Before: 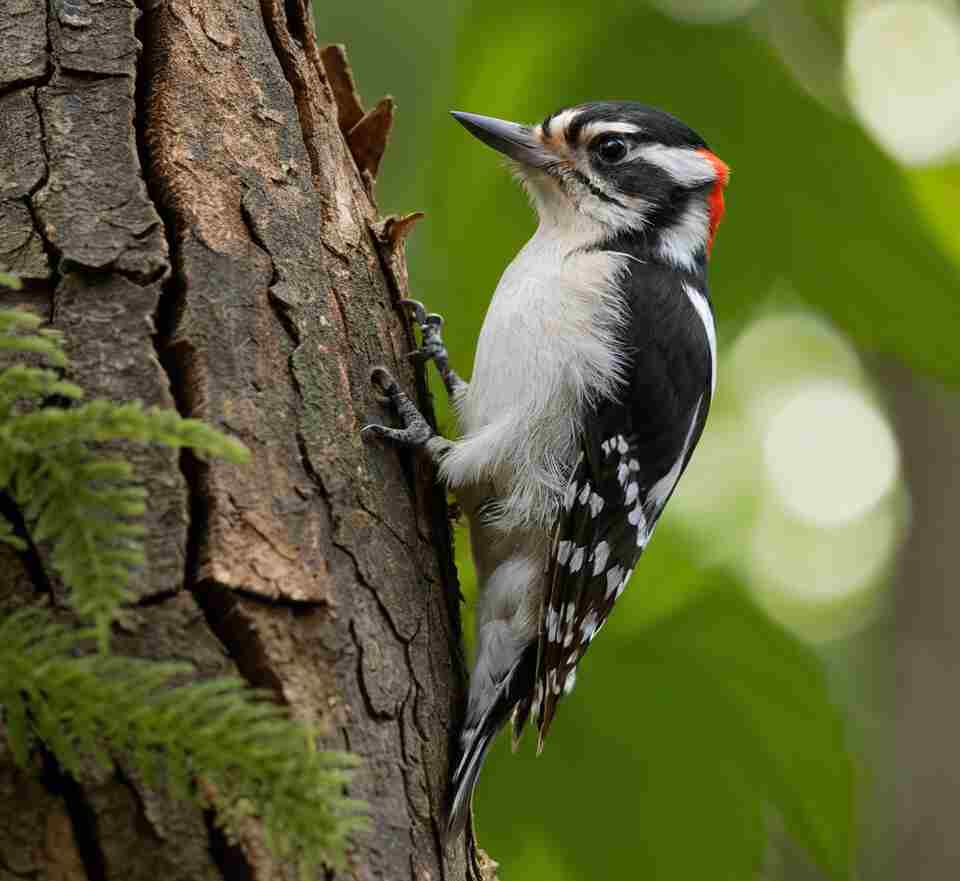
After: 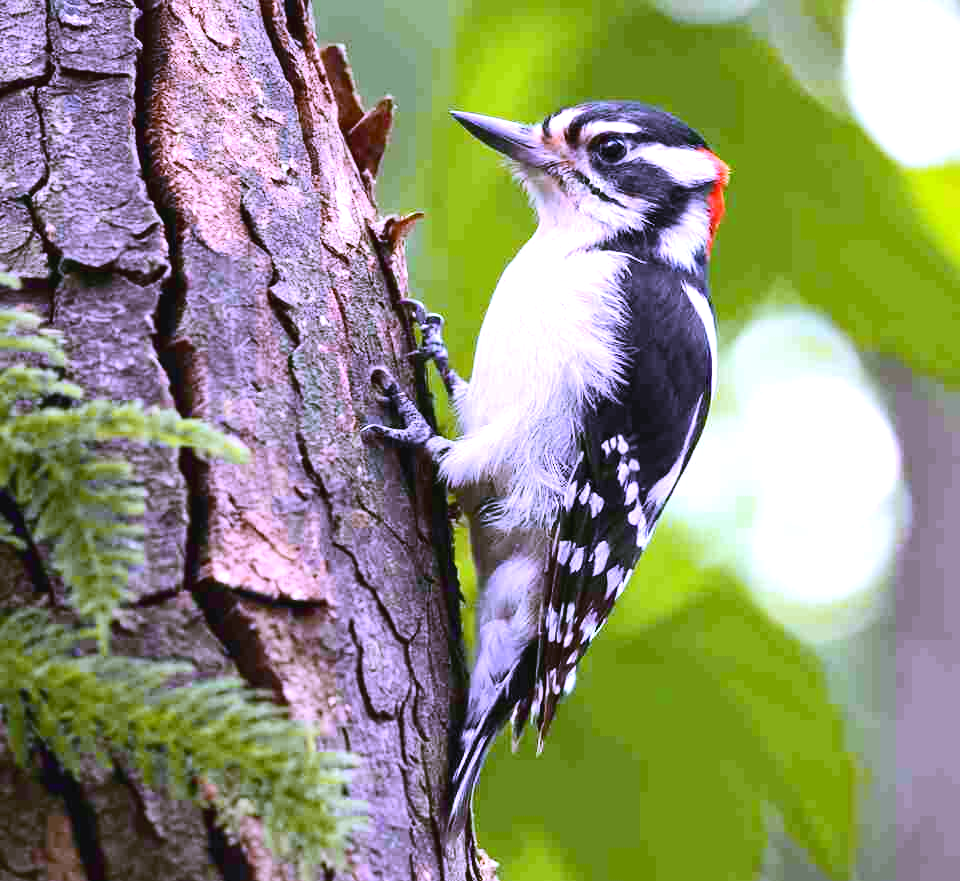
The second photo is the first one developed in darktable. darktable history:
exposure: black level correction 0, exposure 1.2 EV, compensate exposure bias true, compensate highlight preservation false
tone curve: curves: ch0 [(0, 0.023) (0.217, 0.19) (0.754, 0.801) (1, 0.977)]; ch1 [(0, 0) (0.392, 0.398) (0.5, 0.5) (0.521, 0.528) (0.56, 0.577) (1, 1)]; ch2 [(0, 0) (0.5, 0.5) (0.579, 0.561) (0.65, 0.657) (1, 1)], color space Lab, independent channels, preserve colors none
white balance: red 0.98, blue 1.61
